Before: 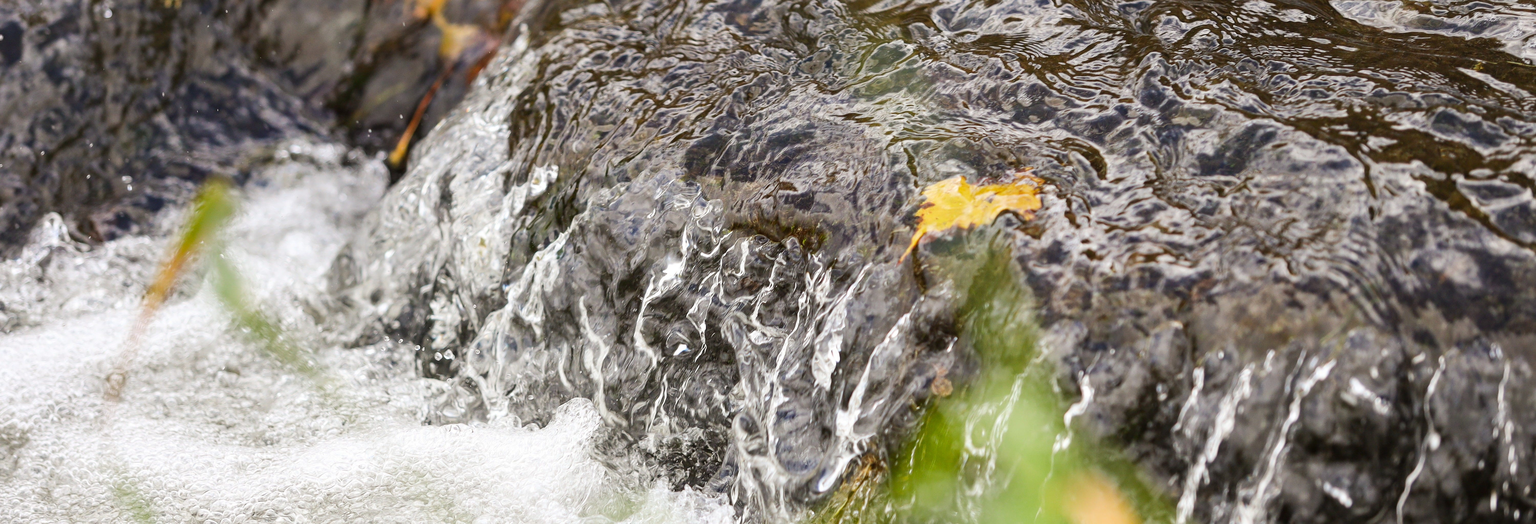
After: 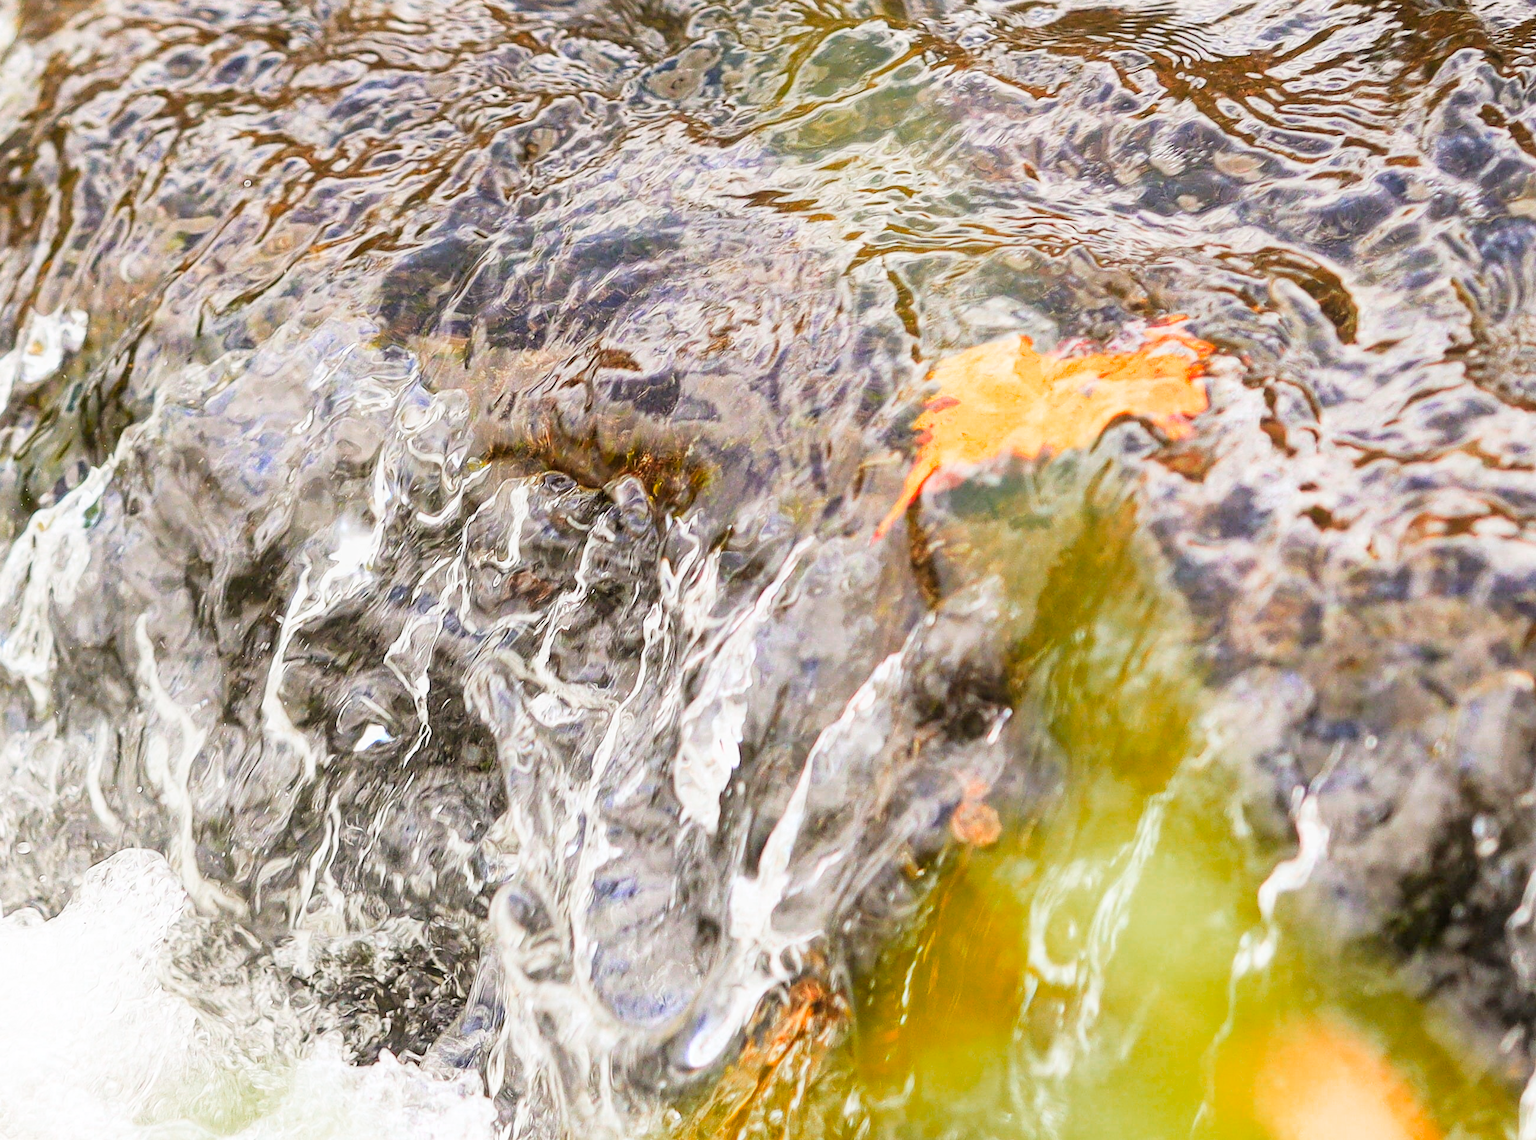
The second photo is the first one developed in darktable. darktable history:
filmic rgb: black relative exposure -5.07 EV, white relative exposure 3.55 EV, threshold 5.99 EV, hardness 3.17, contrast 1.183, highlights saturation mix -29.64%, enable highlight reconstruction true
color zones: curves: ch0 [(0.473, 0.374) (0.742, 0.784)]; ch1 [(0.354, 0.737) (0.742, 0.705)]; ch2 [(0.318, 0.421) (0.758, 0.532)]
exposure: exposure 0.949 EV, compensate highlight preservation false
contrast equalizer: octaves 7, y [[0.439, 0.44, 0.442, 0.457, 0.493, 0.498], [0.5 ×6], [0.5 ×6], [0 ×6], [0 ×6]]
crop: left 33.907%, top 5.961%, right 22.919%
